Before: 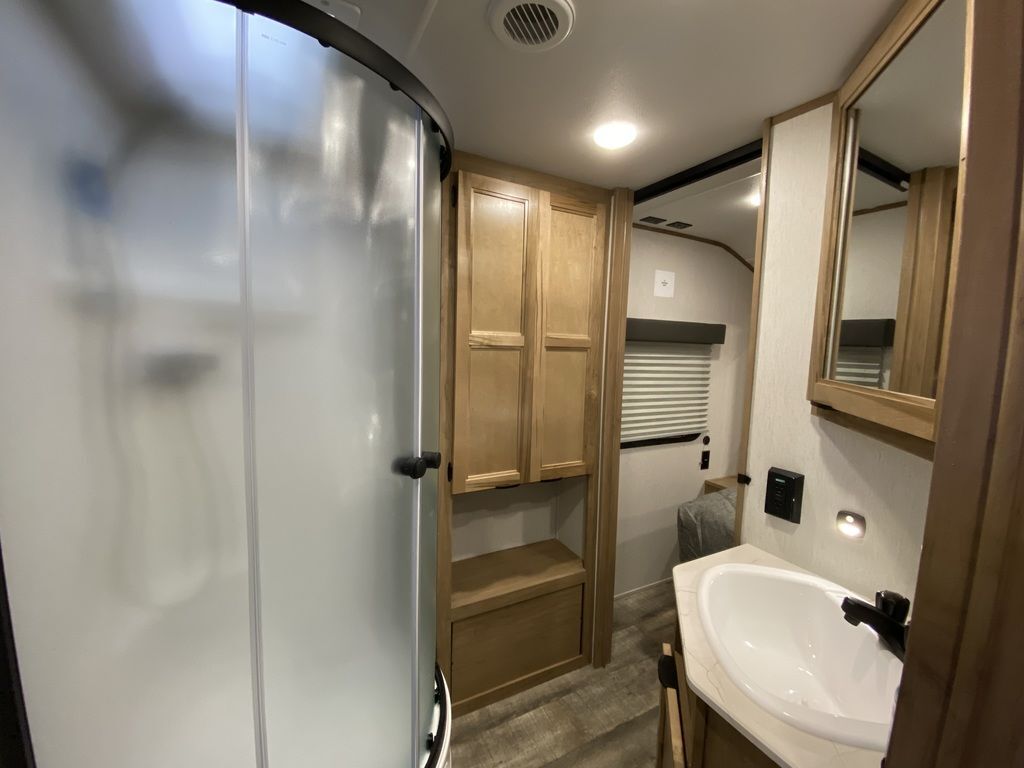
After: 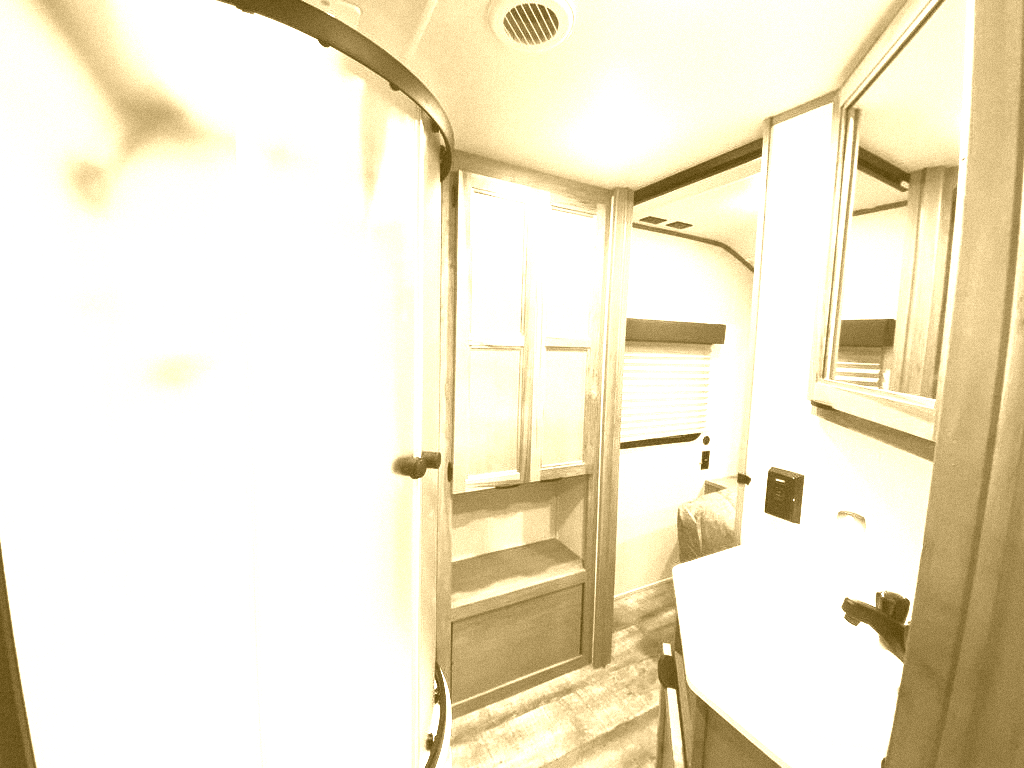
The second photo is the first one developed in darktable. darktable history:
grain: mid-tones bias 0%
colorize: hue 36°, source mix 100%
exposure: exposure 0.6 EV, compensate highlight preservation false
white balance: red 0.931, blue 1.11
contrast brightness saturation: contrast 0.53, brightness 0.47, saturation -1
color zones: curves: ch1 [(0.235, 0.558) (0.75, 0.5)]; ch2 [(0.25, 0.462) (0.749, 0.457)], mix 40.67%
